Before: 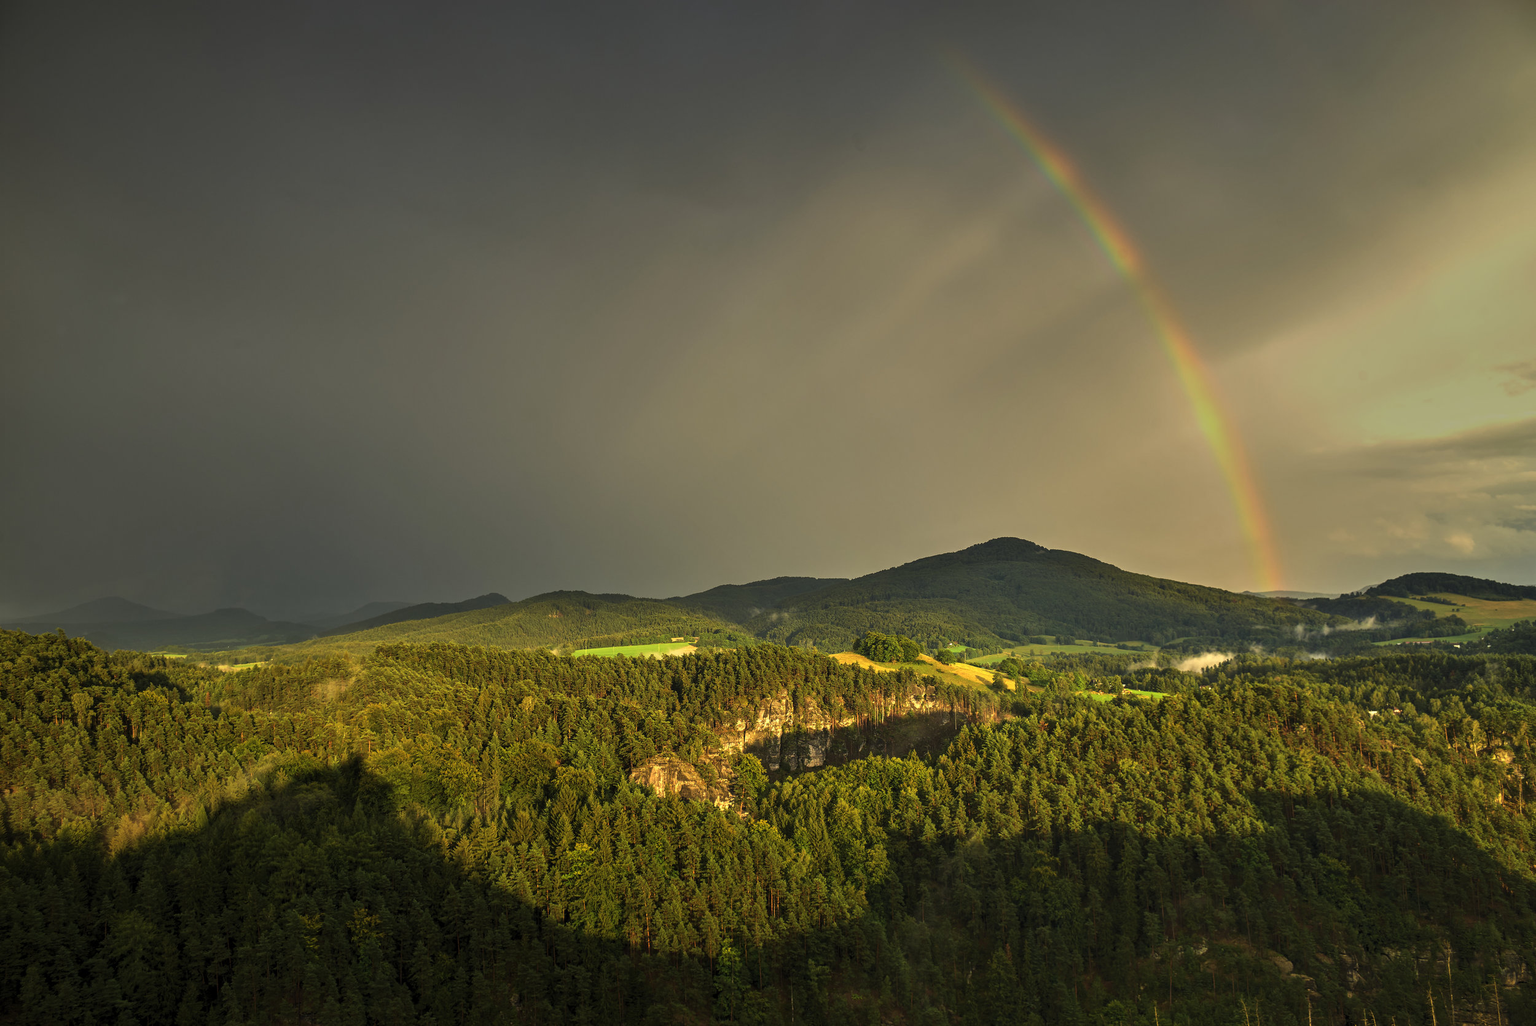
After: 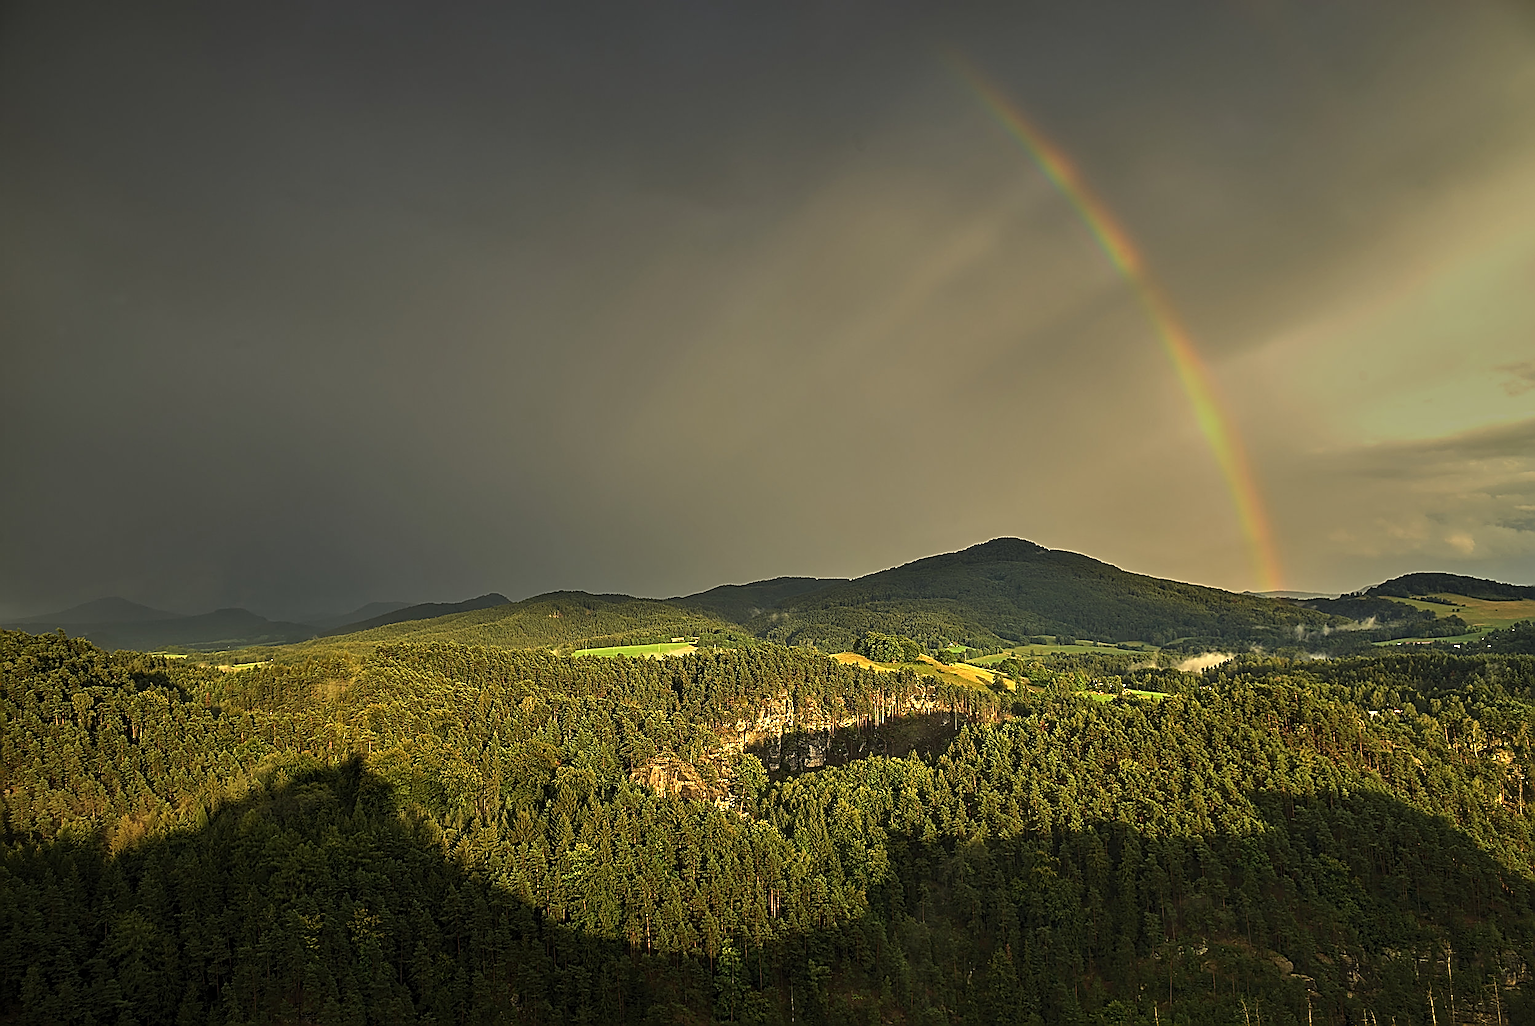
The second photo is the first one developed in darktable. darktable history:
sharpen: amount 1.863
